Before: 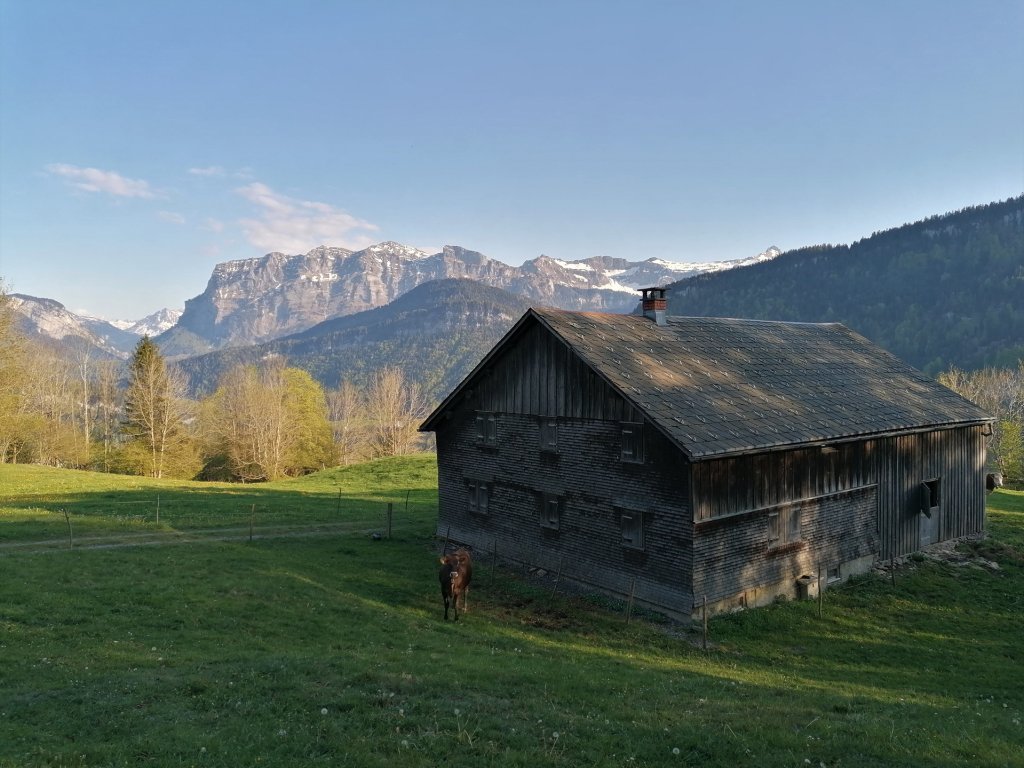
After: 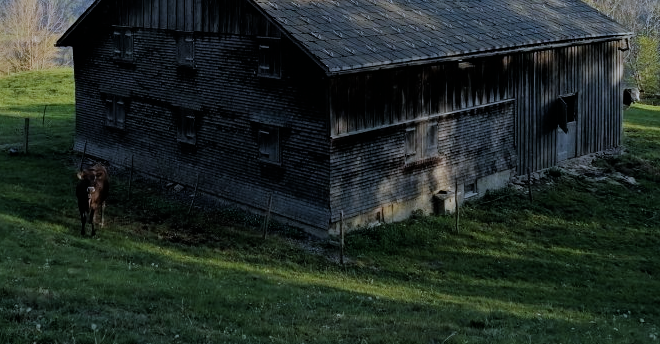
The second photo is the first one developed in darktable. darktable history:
crop and rotate: left 35.509%, top 50.238%, bottom 4.934%
tone equalizer: on, module defaults
white balance: red 0.926, green 1.003, blue 1.133
filmic rgb: black relative exposure -6.15 EV, white relative exposure 6.96 EV, hardness 2.23, color science v6 (2022)
